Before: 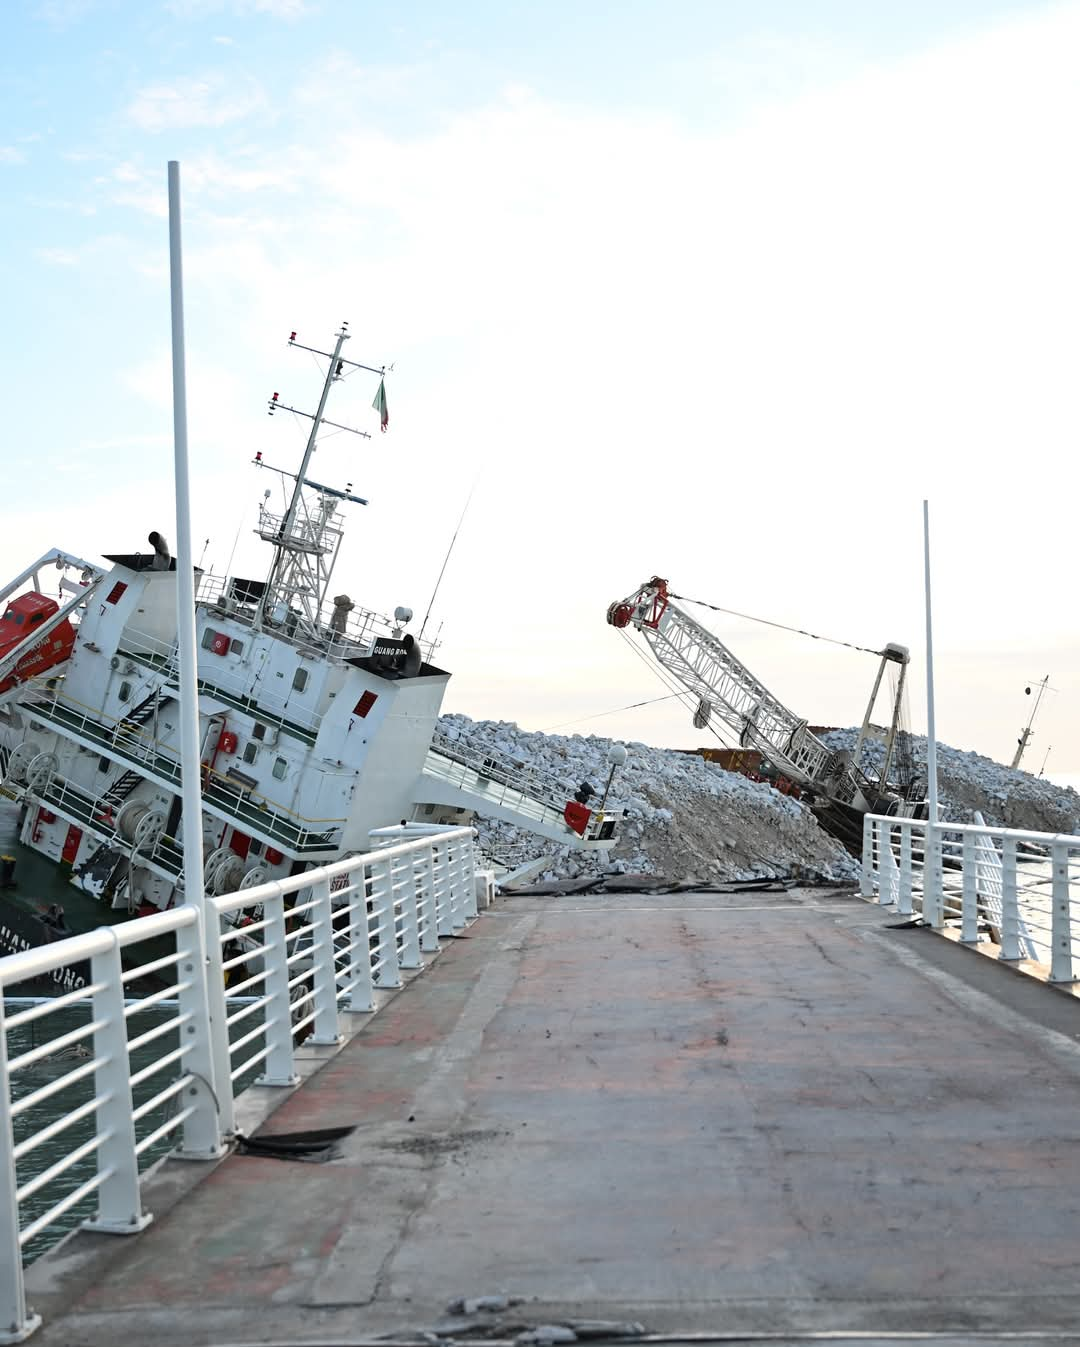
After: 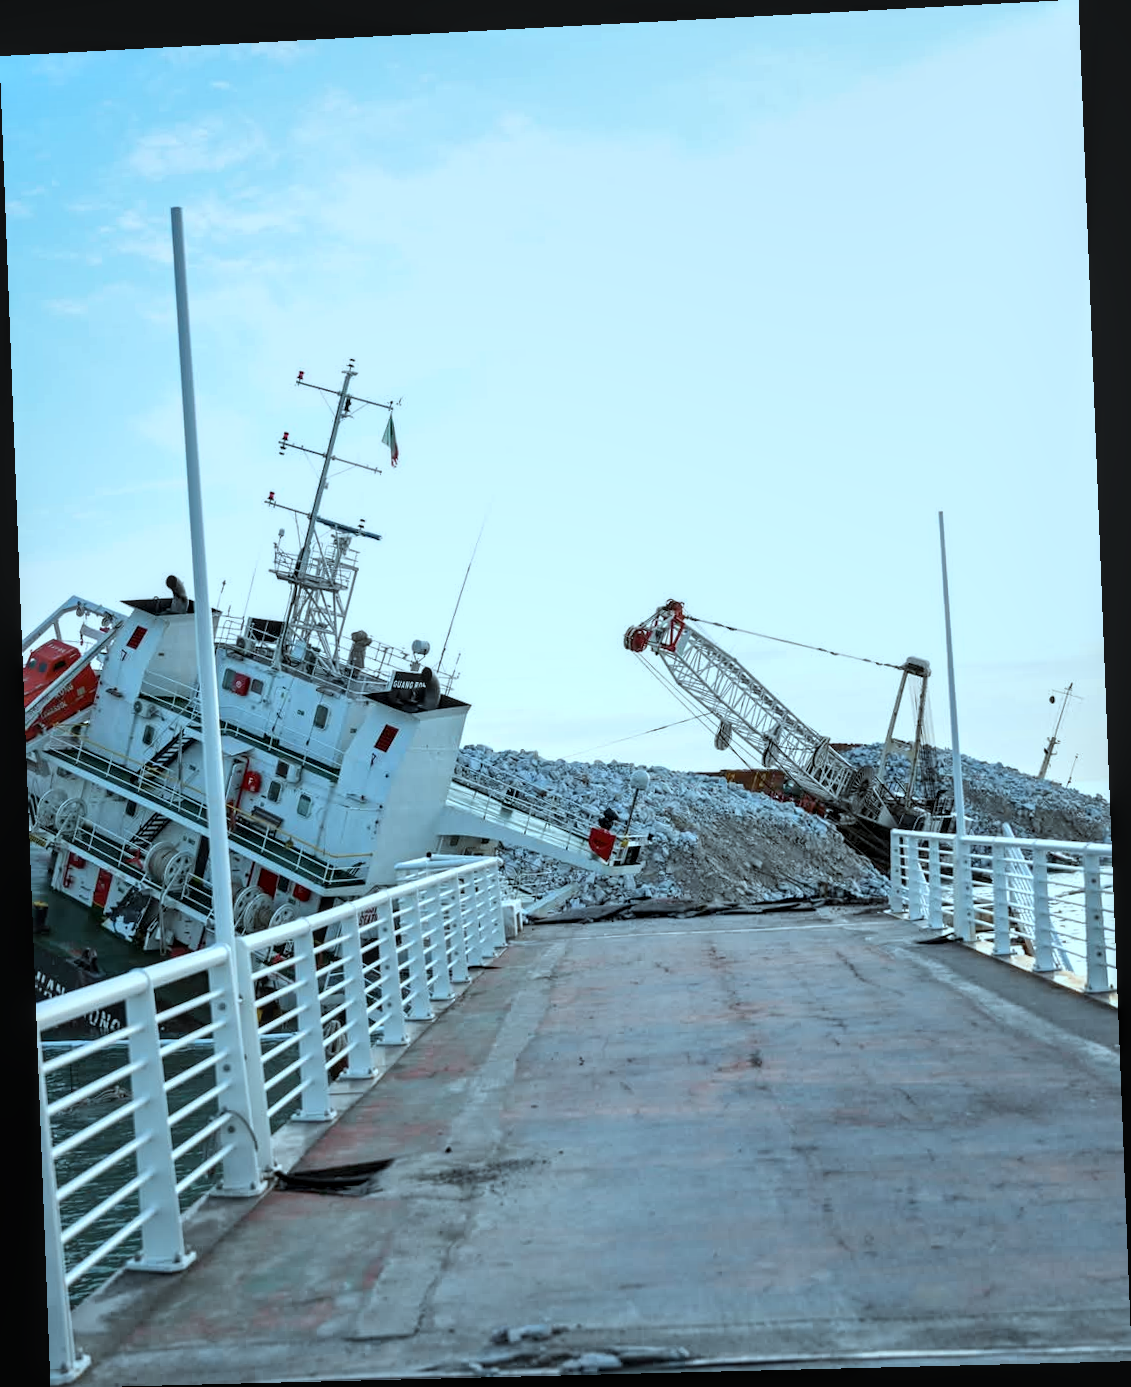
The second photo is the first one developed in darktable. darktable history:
rotate and perspective: rotation -2.22°, lens shift (horizontal) -0.022, automatic cropping off
color correction: highlights a* -11.71, highlights b* -15.58
local contrast: on, module defaults
color balance: mode lift, gamma, gain (sRGB), lift [0.97, 1, 1, 1], gamma [1.03, 1, 1, 1]
